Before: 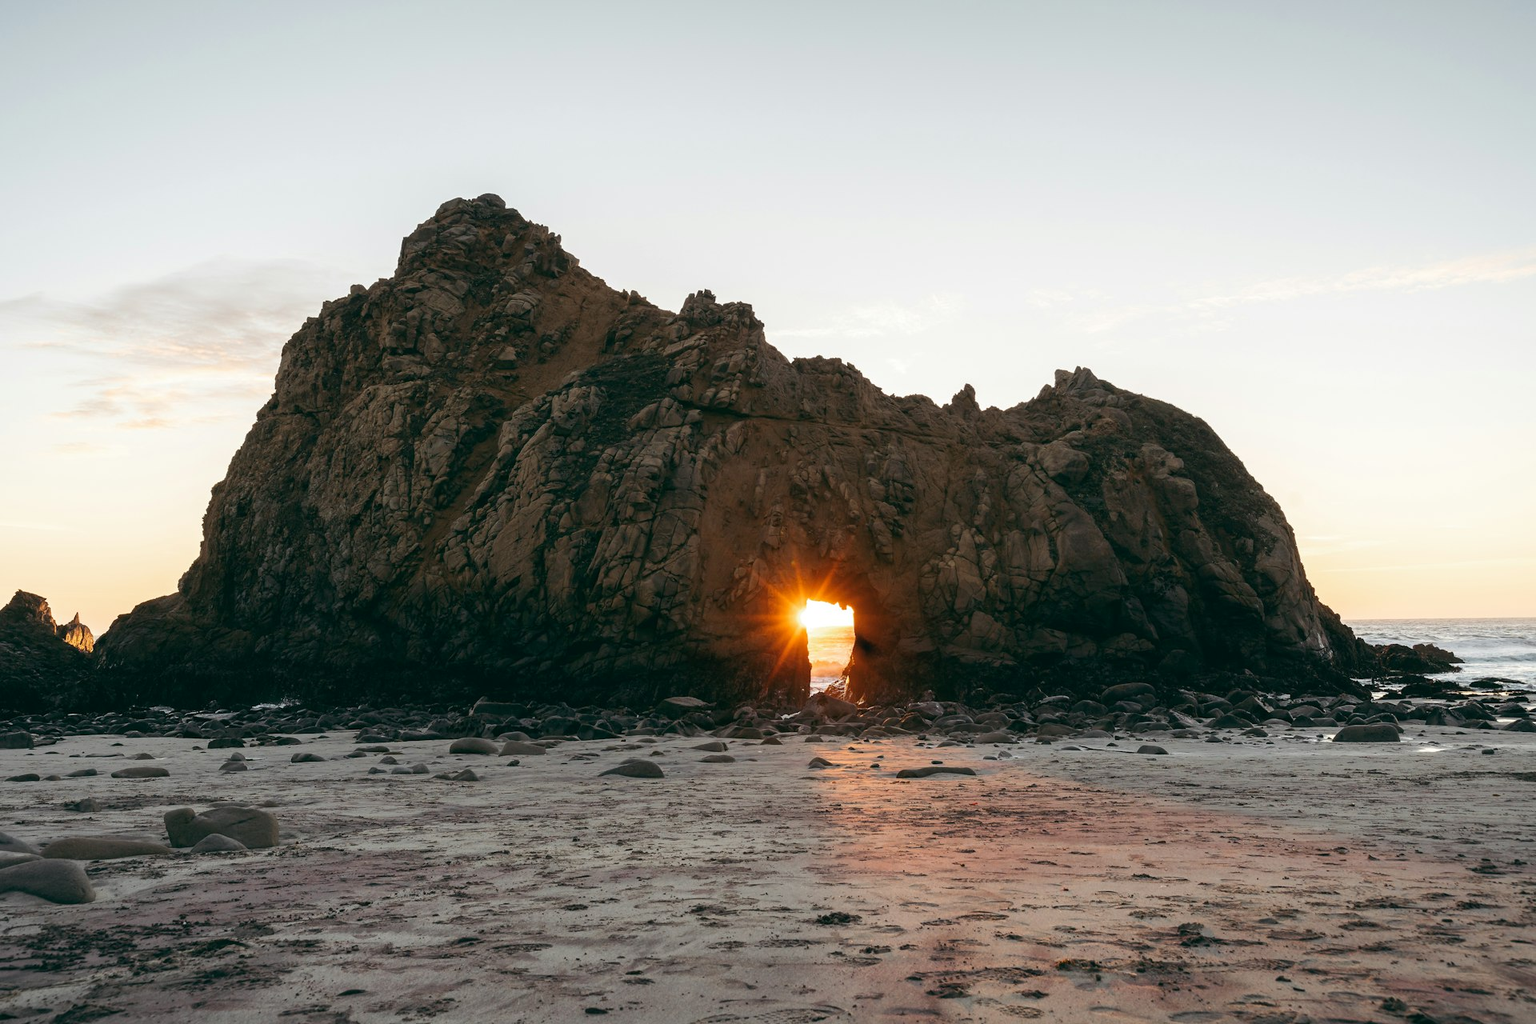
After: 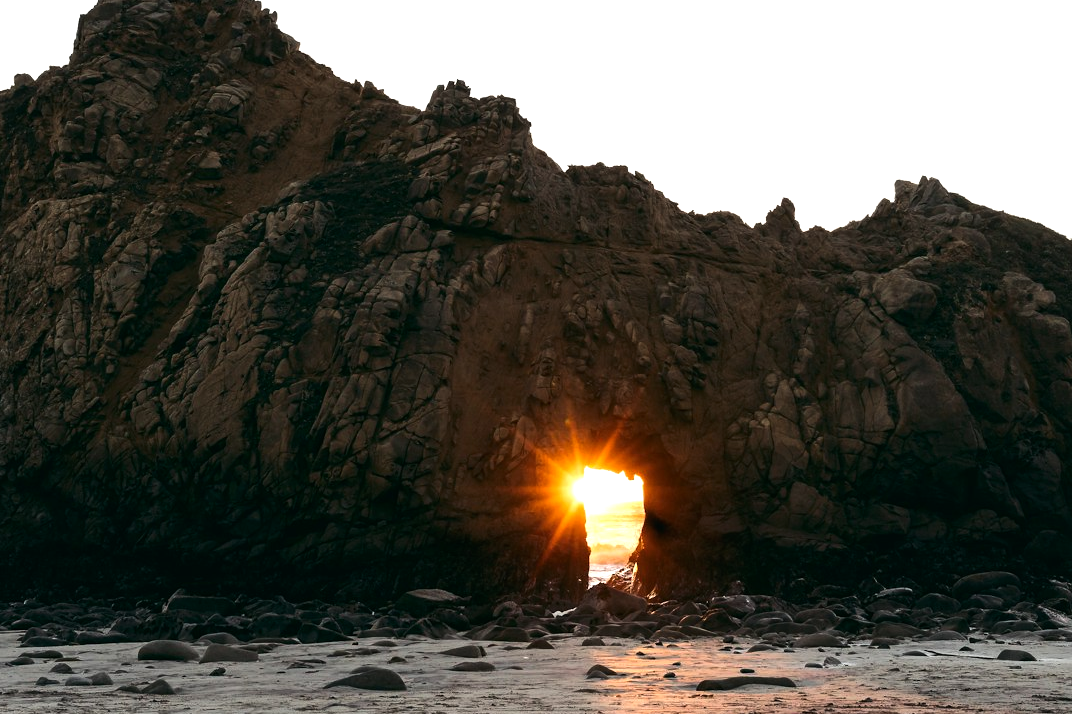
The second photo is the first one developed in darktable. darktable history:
contrast brightness saturation: contrast 0.03, brightness -0.04
tone equalizer: -8 EV -0.75 EV, -7 EV -0.7 EV, -6 EV -0.6 EV, -5 EV -0.4 EV, -3 EV 0.4 EV, -2 EV 0.6 EV, -1 EV 0.7 EV, +0 EV 0.75 EV, edges refinement/feathering 500, mask exposure compensation -1.57 EV, preserve details no
crop and rotate: left 22.13%, top 22.054%, right 22.026%, bottom 22.102%
